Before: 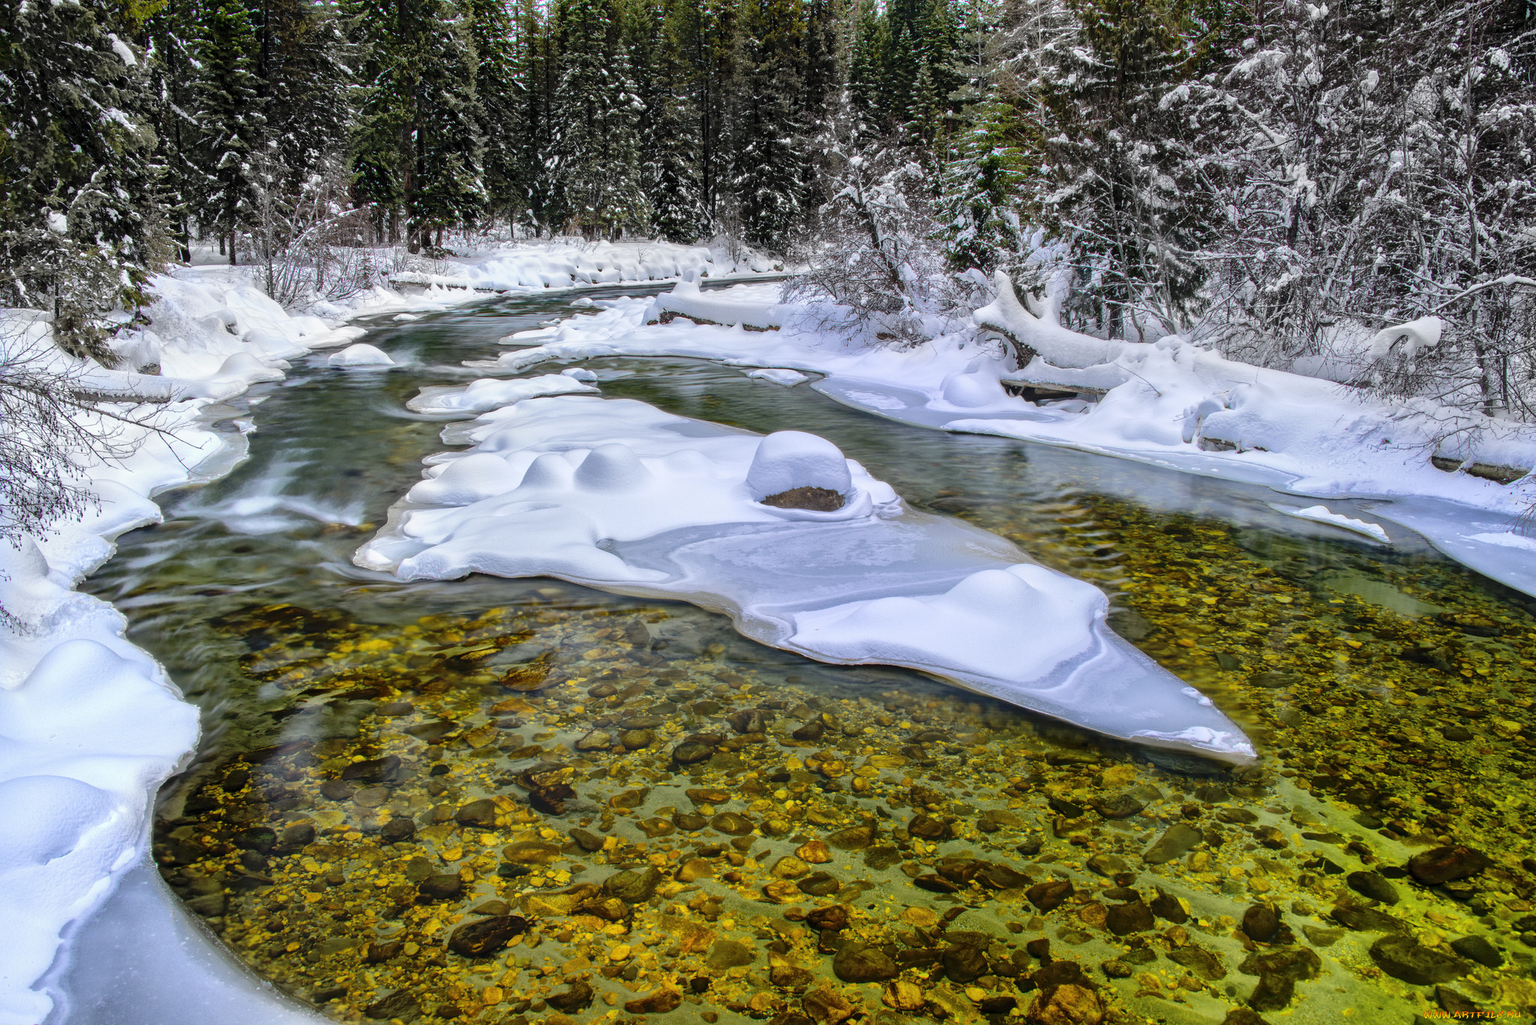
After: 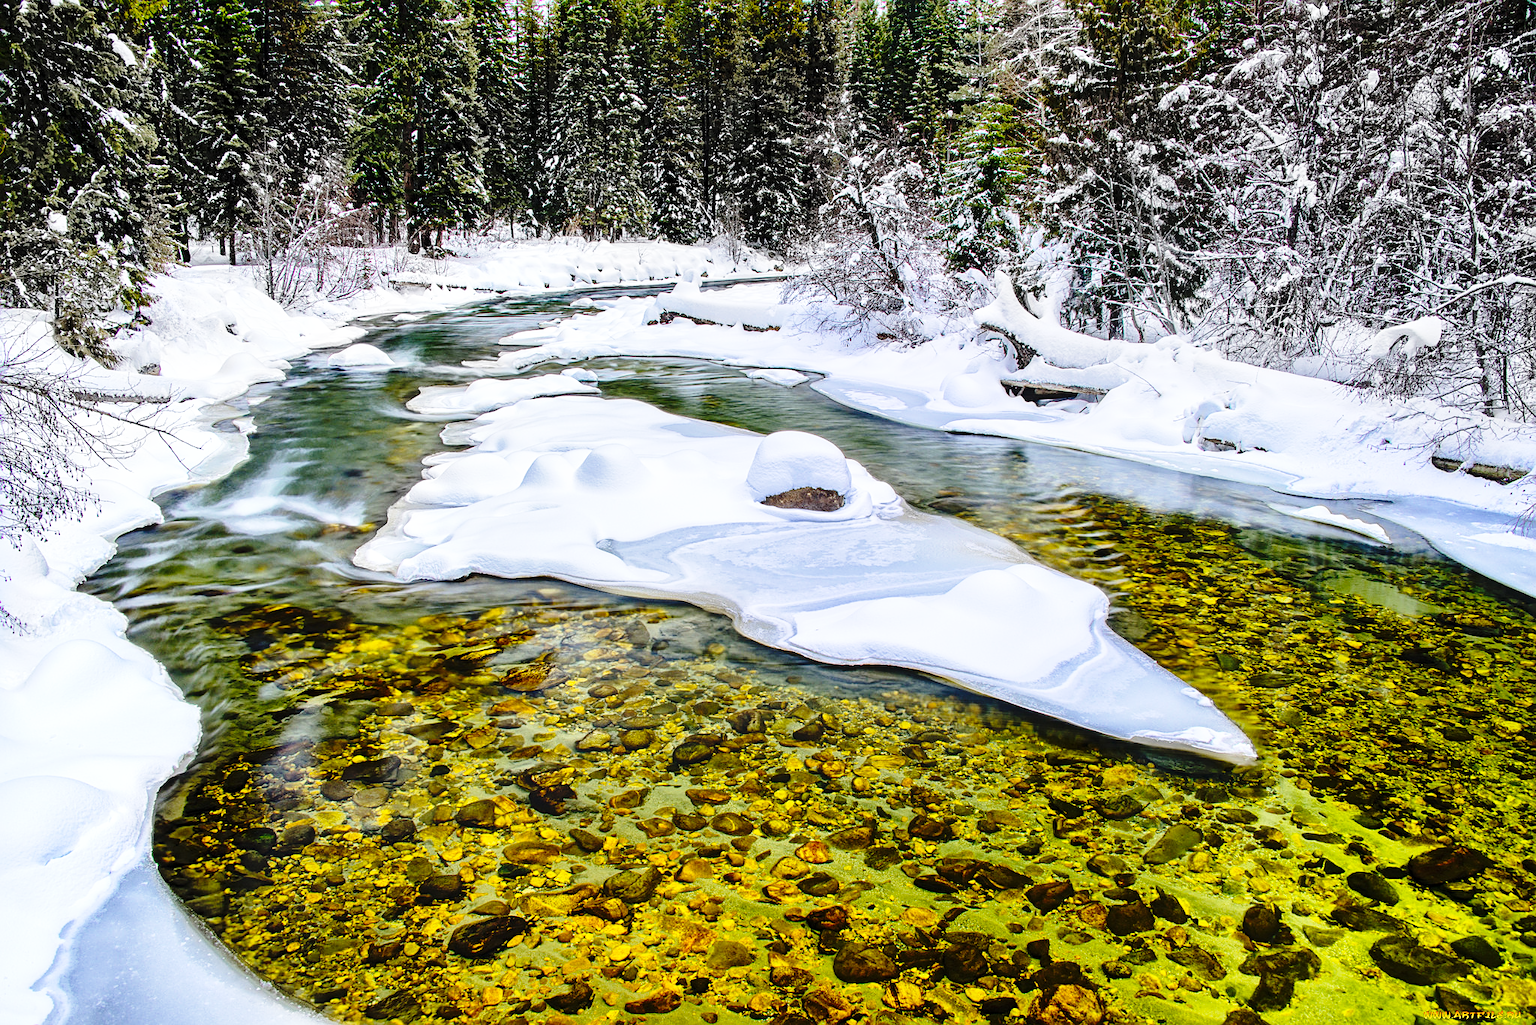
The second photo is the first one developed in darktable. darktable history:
exposure: exposure 0.15 EV, compensate highlight preservation false
base curve: curves: ch0 [(0, 0) (0.04, 0.03) (0.133, 0.232) (0.448, 0.748) (0.843, 0.968) (1, 1)], preserve colors none
color balance rgb: perceptual saturation grading › global saturation 10%, global vibrance 10%
sharpen: on, module defaults
